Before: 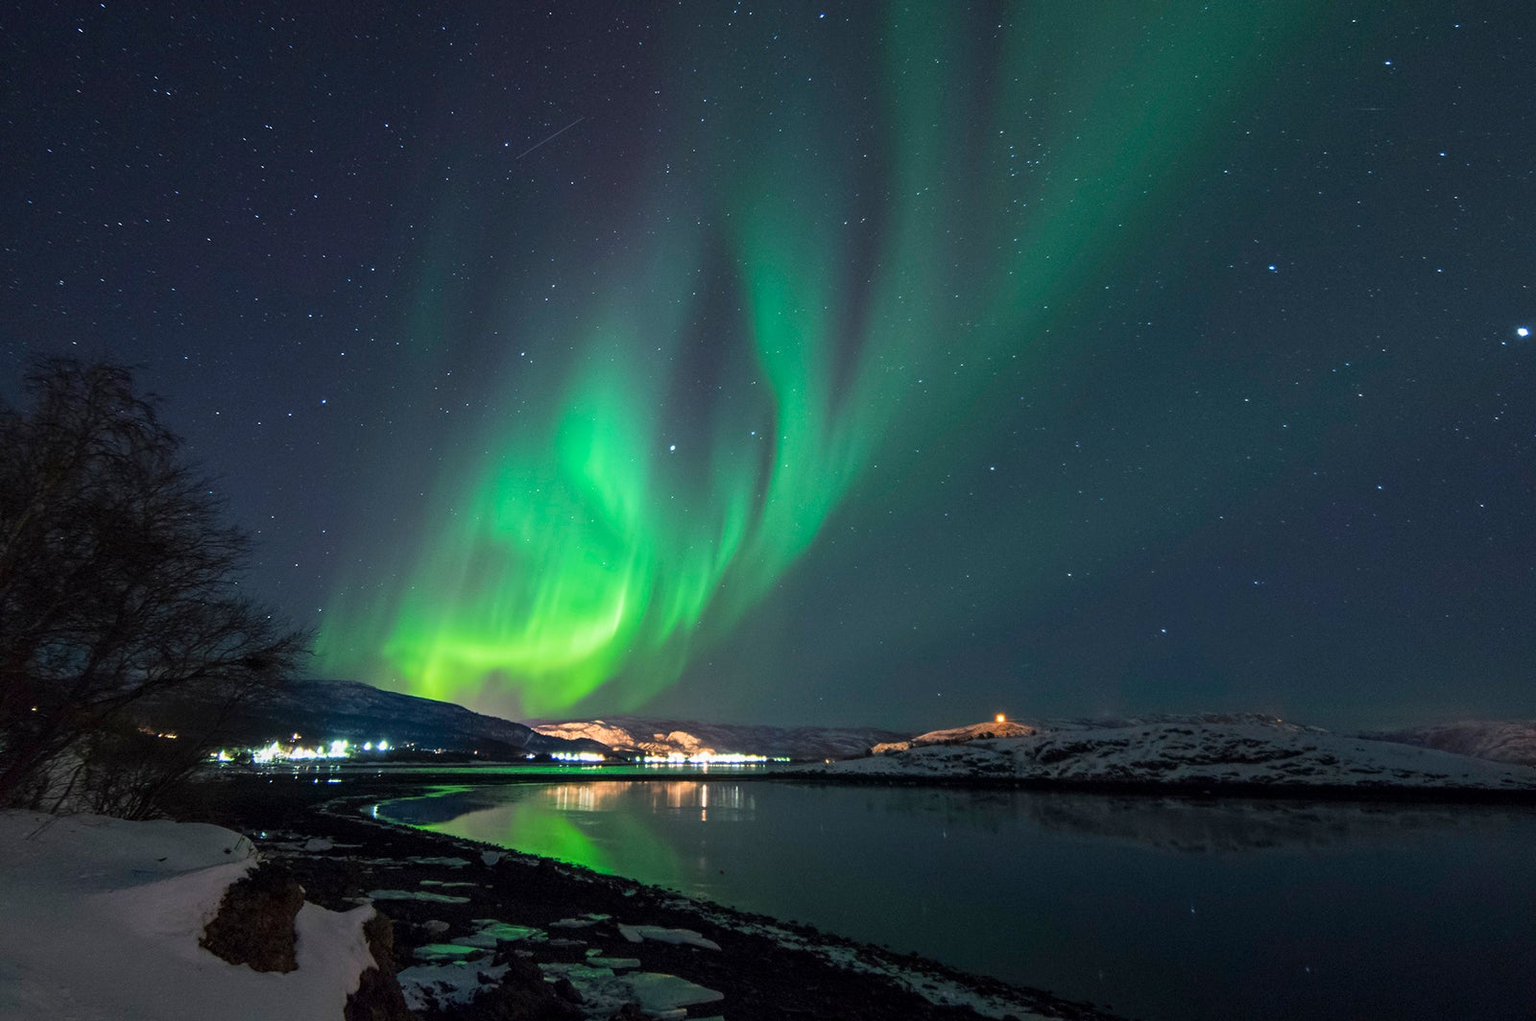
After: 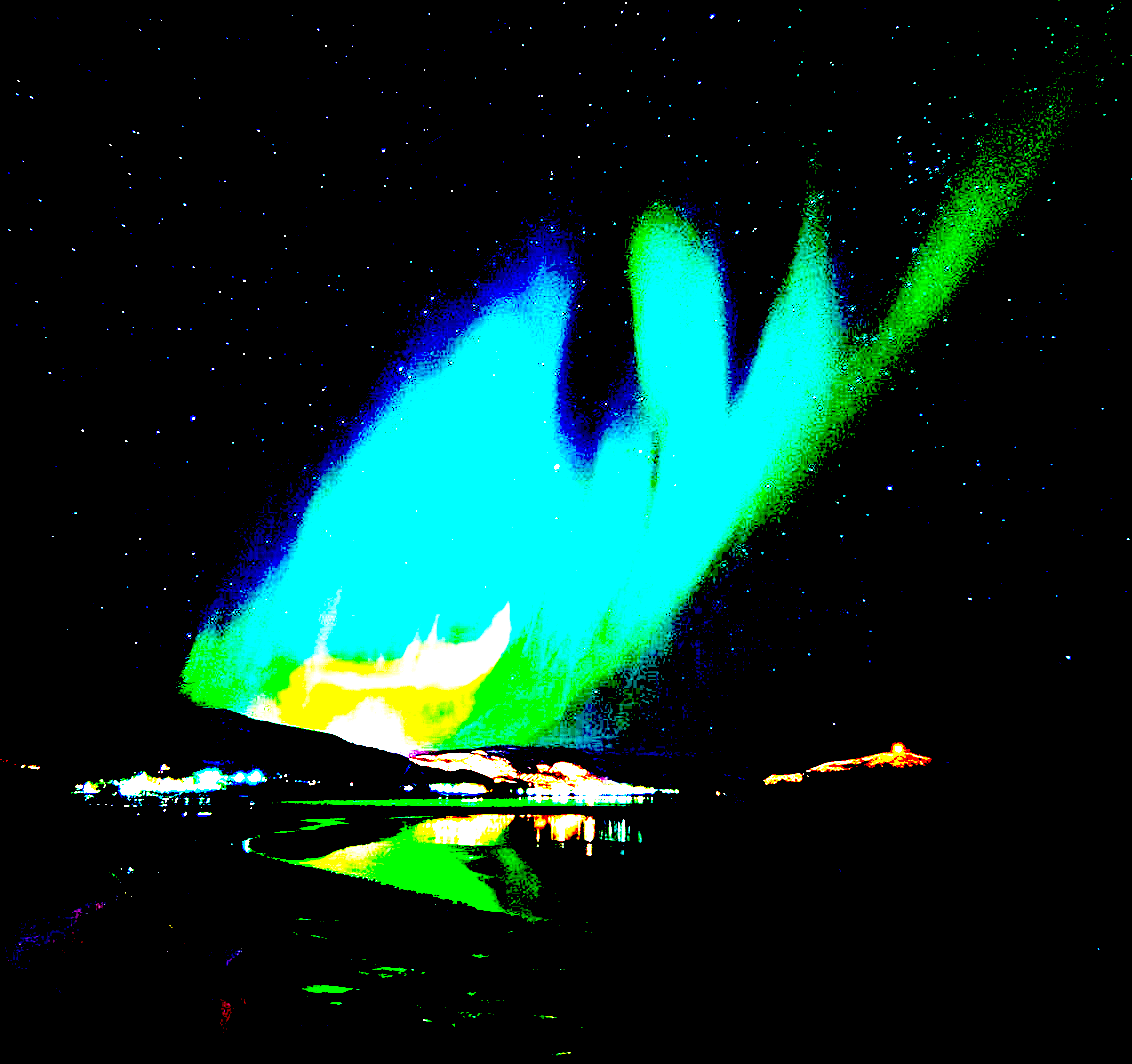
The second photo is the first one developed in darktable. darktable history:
exposure: black level correction 0.1, exposure 3 EV, compensate highlight preservation false
crop and rotate: left 9.061%, right 20.142%
